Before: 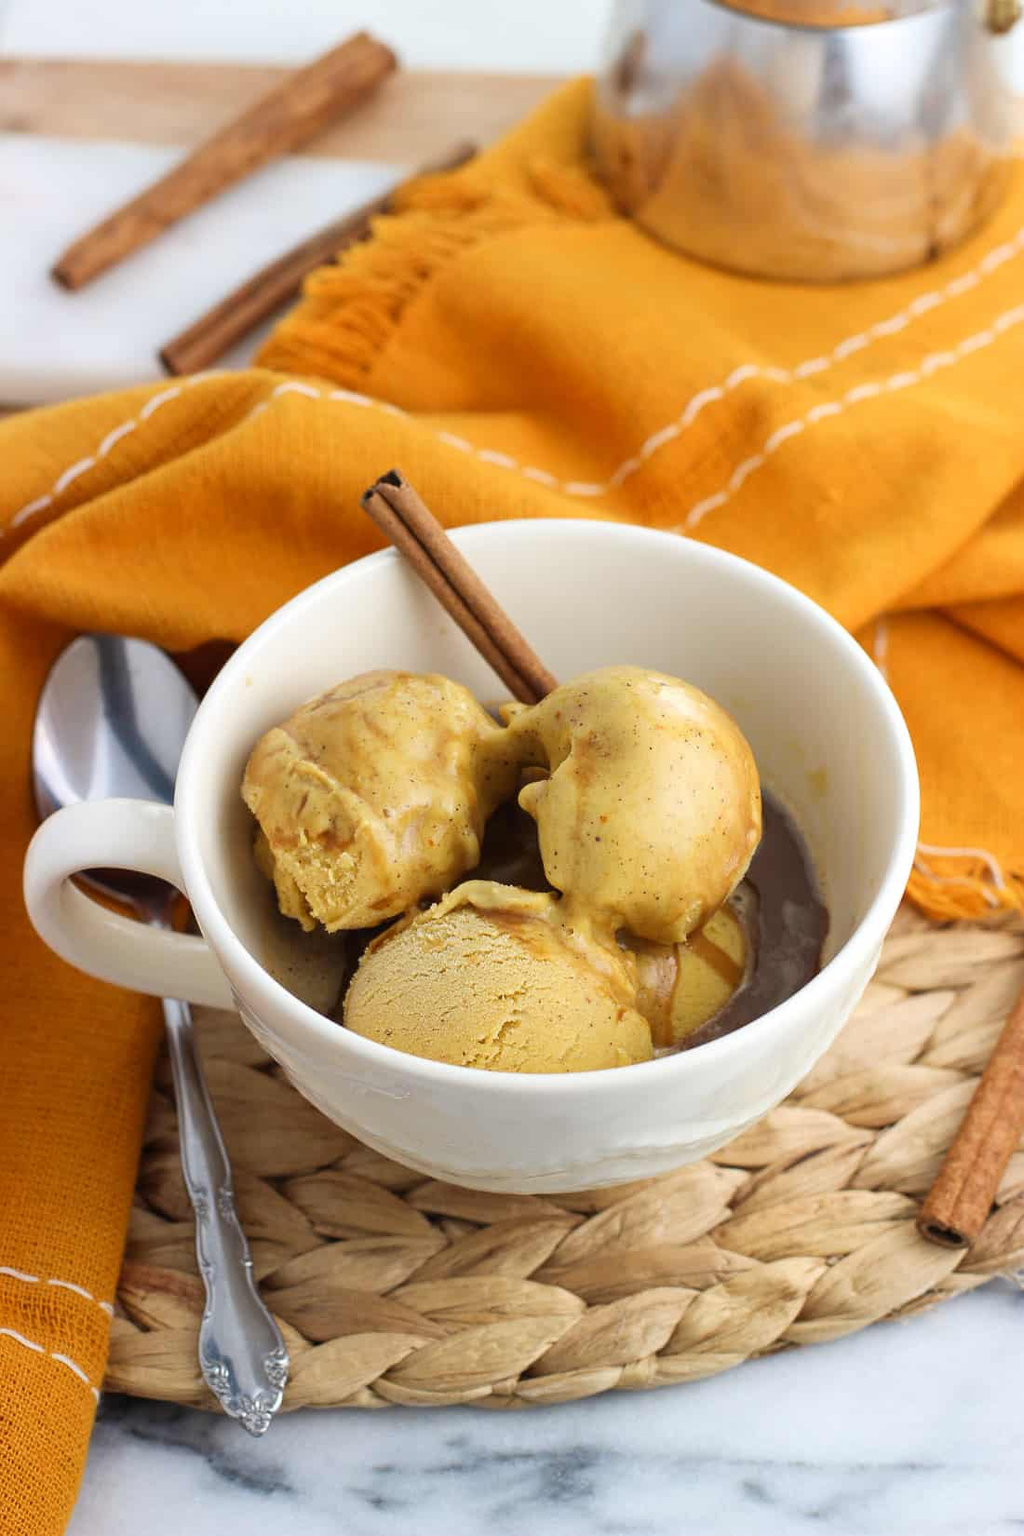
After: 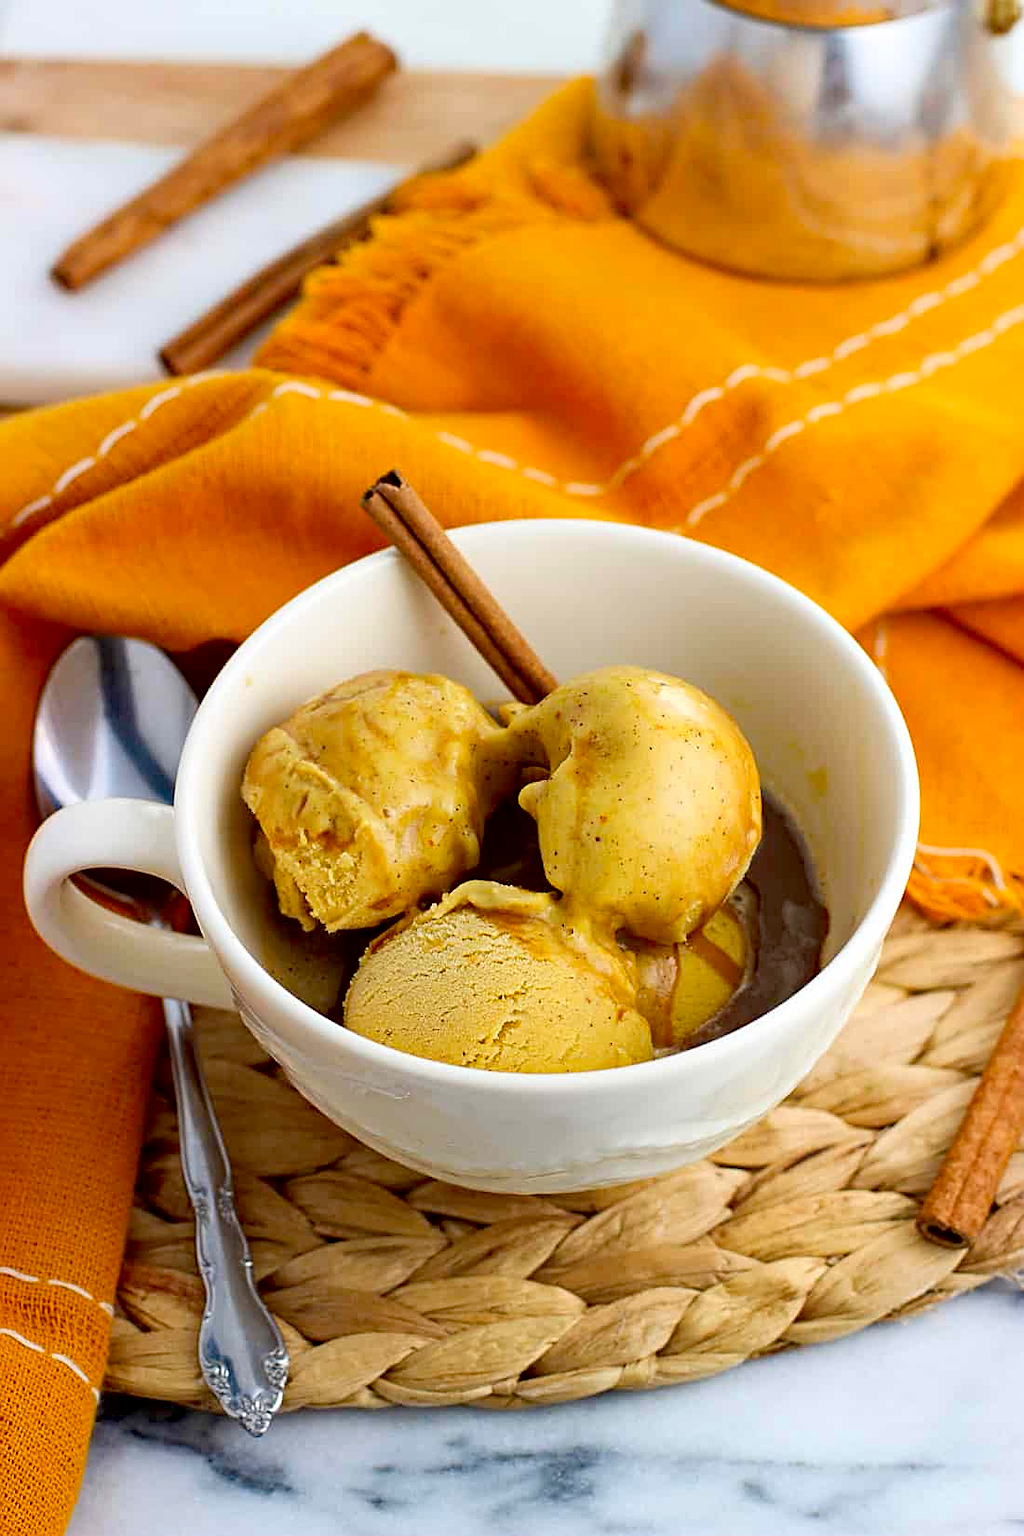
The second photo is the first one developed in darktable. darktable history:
exposure: black level correction 0.011, compensate highlight preservation false
sharpen: radius 1.967
haze removal: strength 0.29, distance 0.25, compatibility mode true, adaptive false
contrast brightness saturation: contrast 0.08, saturation 0.2
